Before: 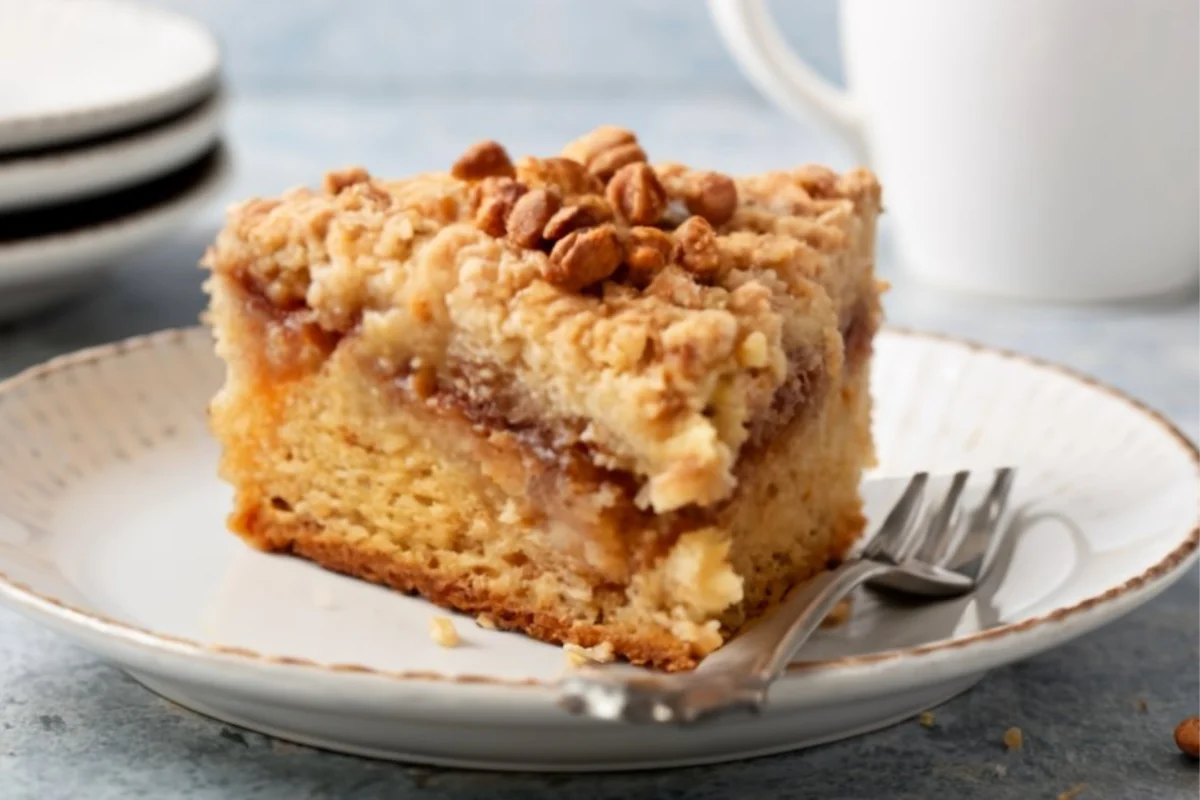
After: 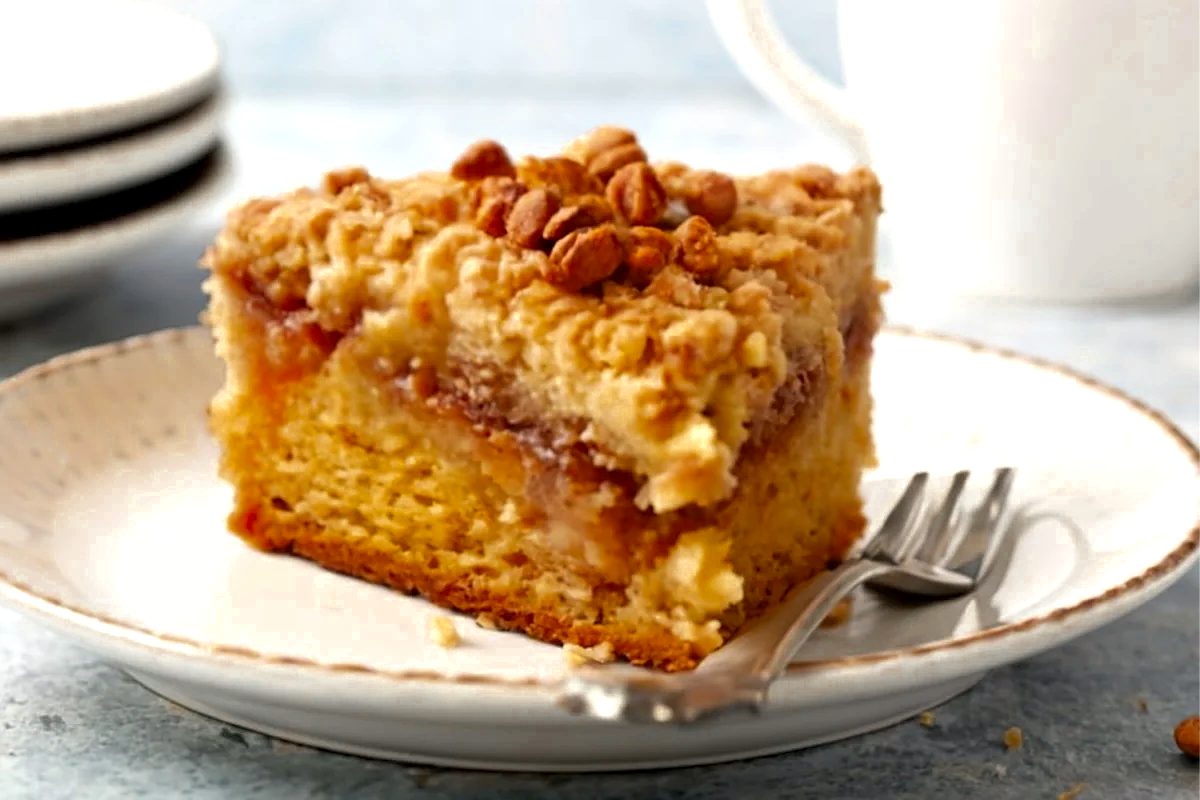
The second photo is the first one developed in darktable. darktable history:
color correction: highlights b* 3
color zones: curves: ch0 [(0.11, 0.396) (0.195, 0.36) (0.25, 0.5) (0.303, 0.412) (0.357, 0.544) (0.75, 0.5) (0.967, 0.328)]; ch1 [(0, 0.468) (0.112, 0.512) (0.202, 0.6) (0.25, 0.5) (0.307, 0.352) (0.357, 0.544) (0.75, 0.5) (0.963, 0.524)]
sharpen: on, module defaults
exposure: black level correction 0.001, exposure 0.5 EV, compensate exposure bias true, compensate highlight preservation false
